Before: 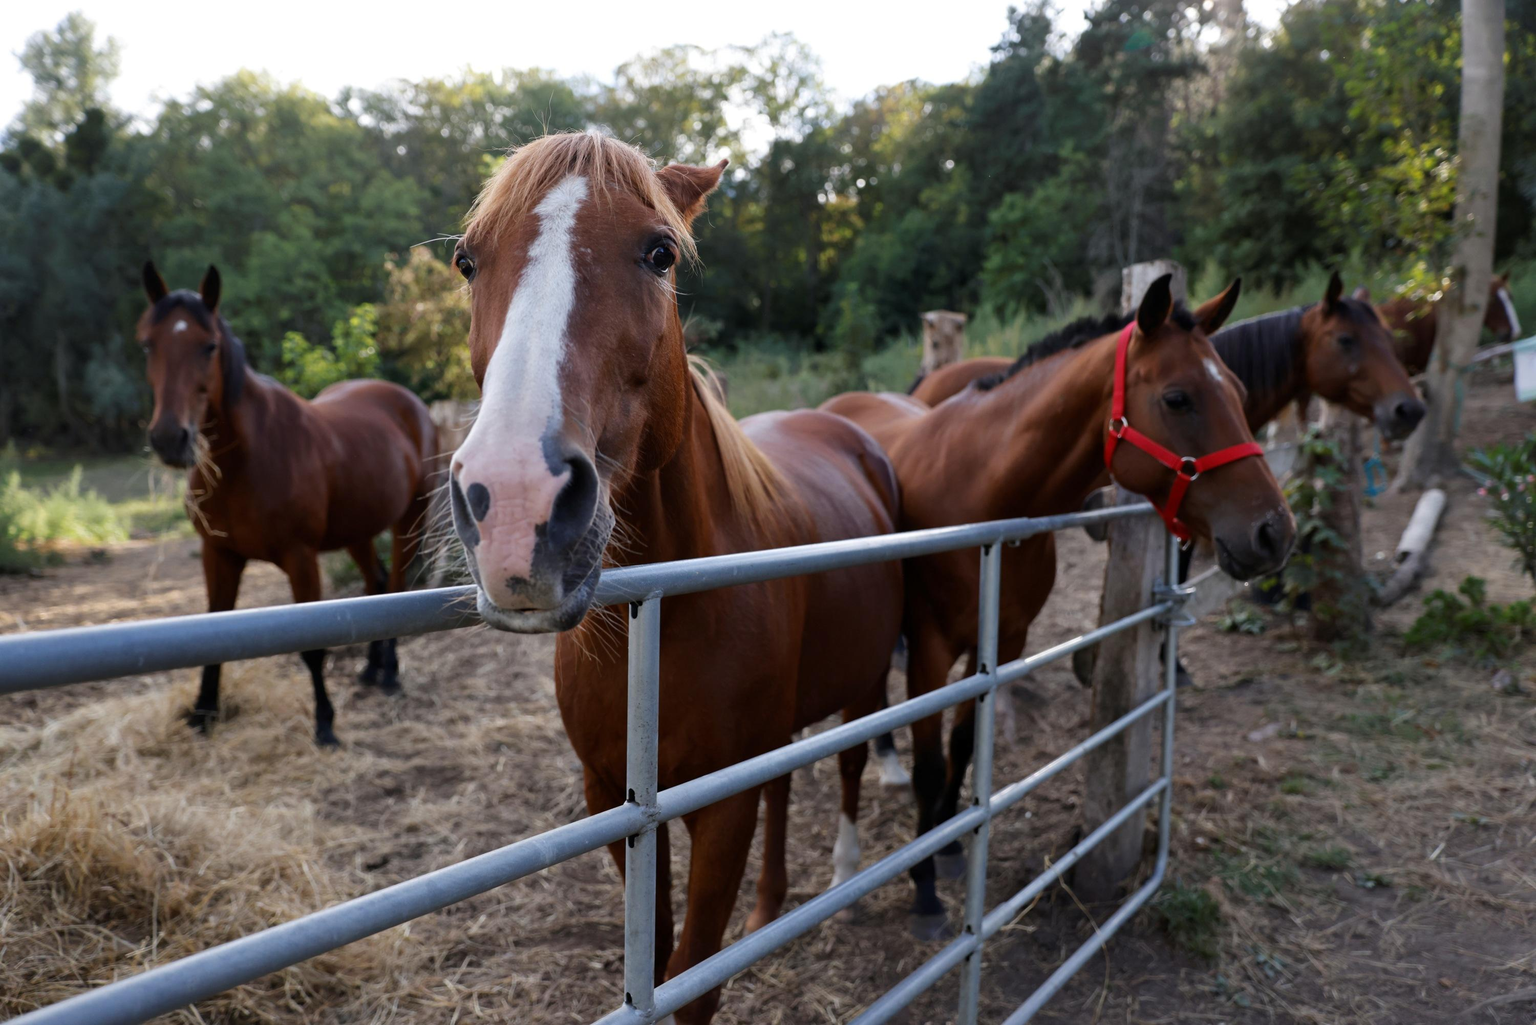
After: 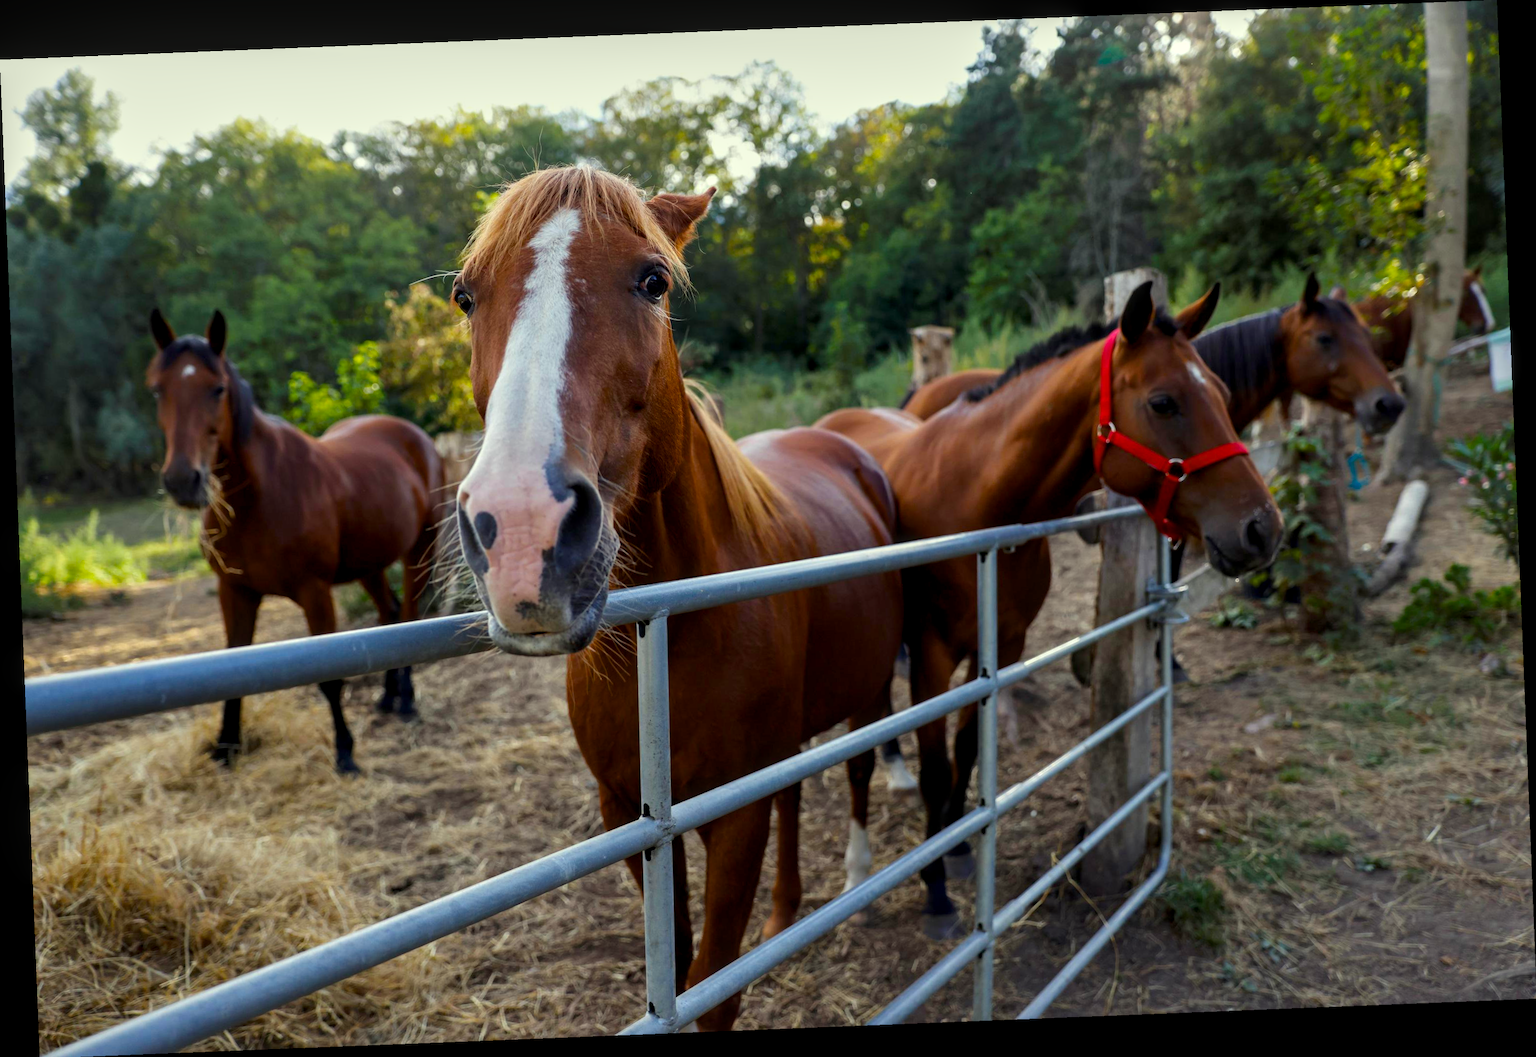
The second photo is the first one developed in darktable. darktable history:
rotate and perspective: rotation -2.29°, automatic cropping off
local contrast: on, module defaults
exposure: black level correction 0.001, compensate highlight preservation false
color balance rgb: linear chroma grading › global chroma 15%, perceptual saturation grading › global saturation 30%
color correction: highlights a* -5.94, highlights b* 11.19
